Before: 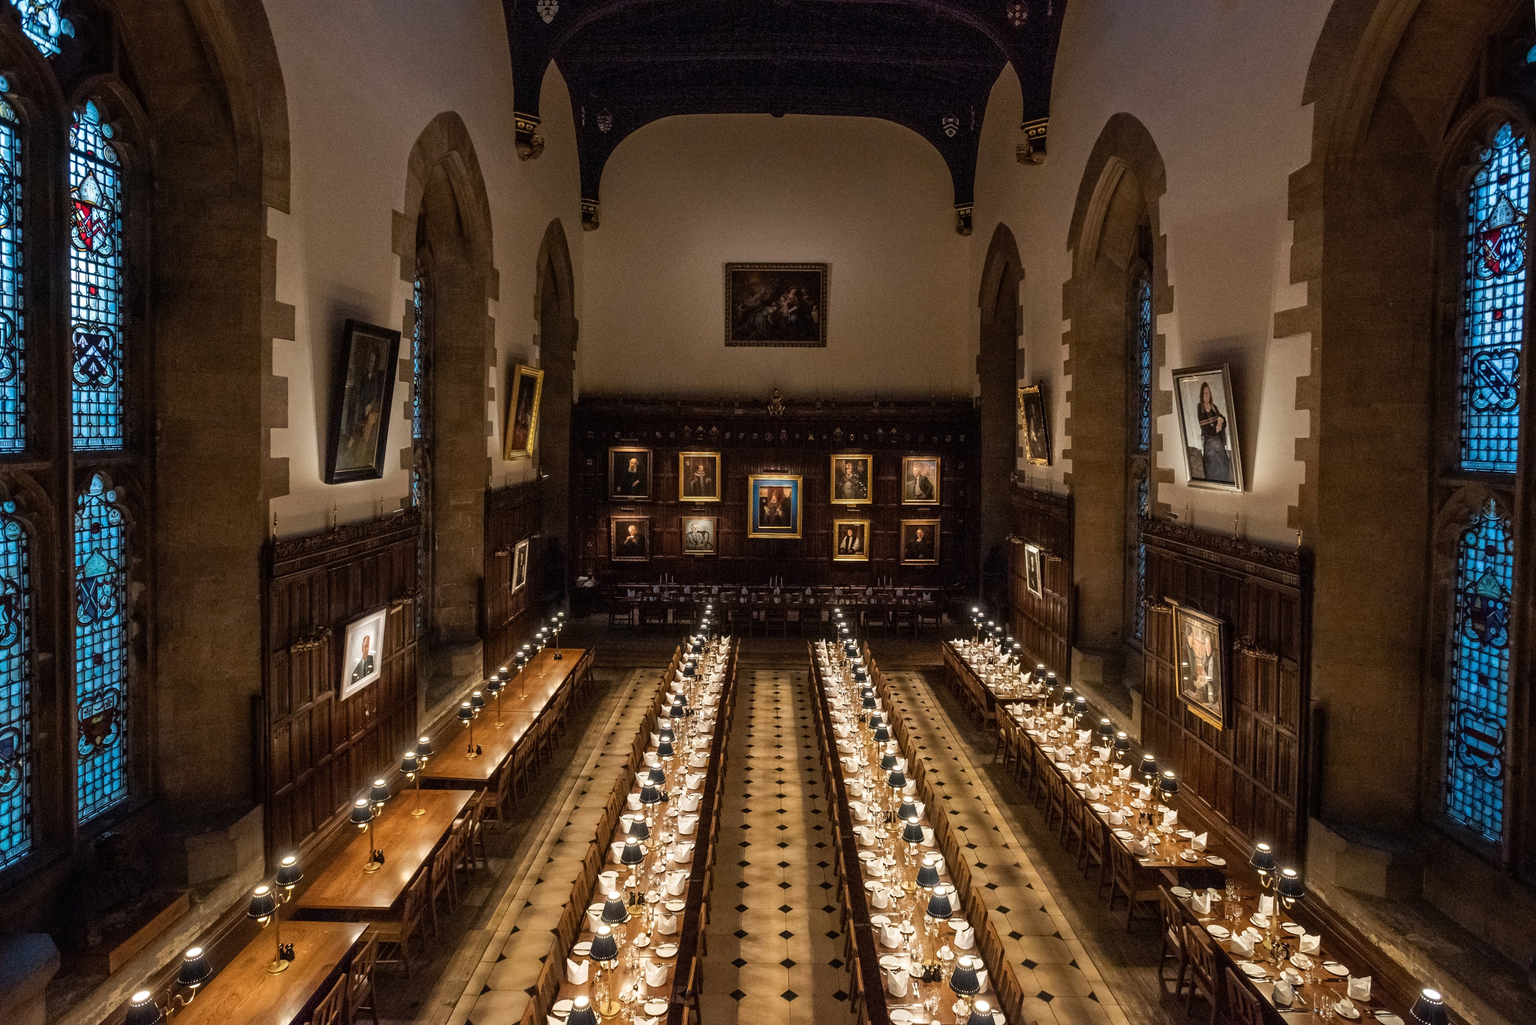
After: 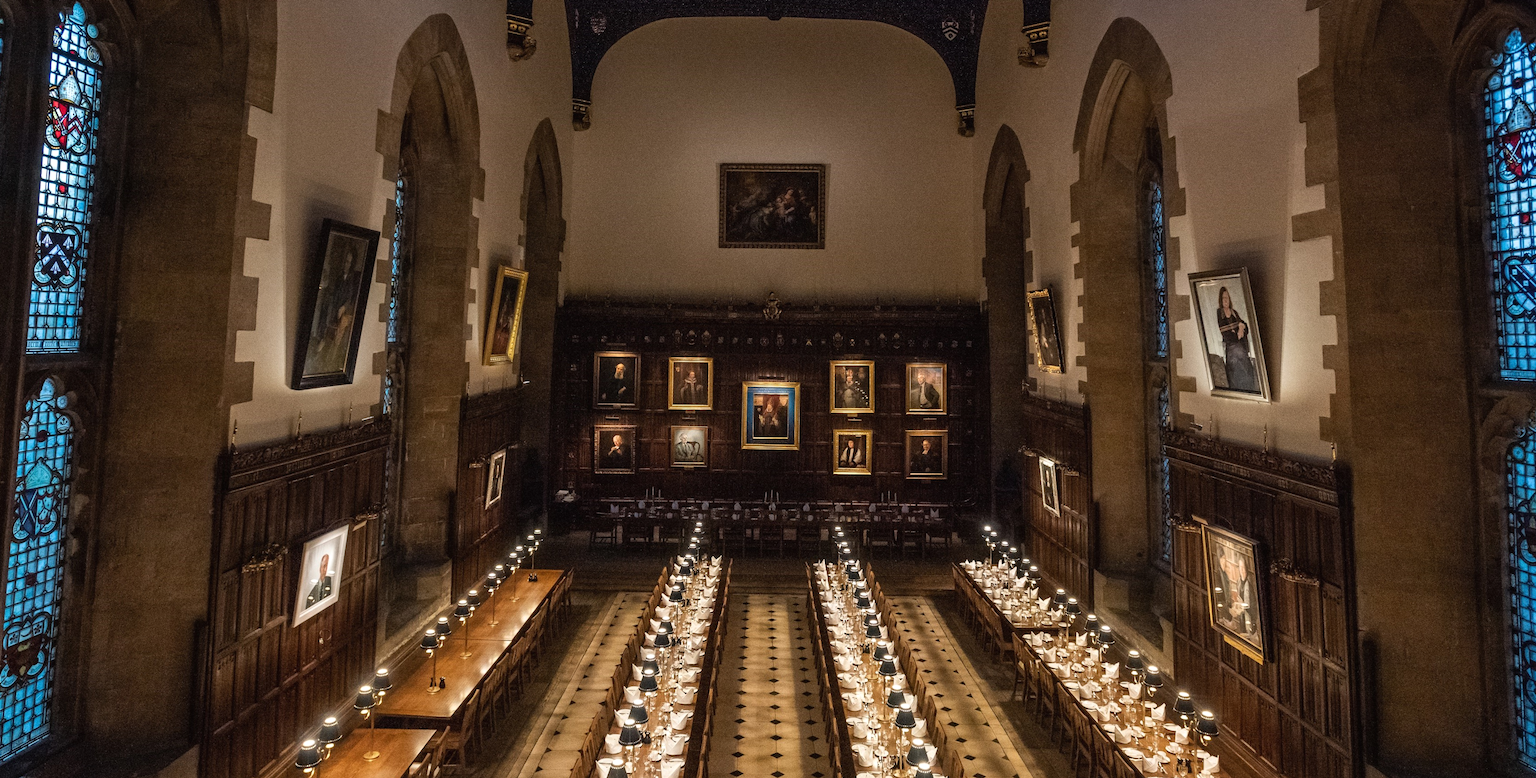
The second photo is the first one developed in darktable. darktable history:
exposure: black level correction -0.001, exposure 0.08 EV, compensate highlight preservation false
grain: coarseness 14.57 ISO, strength 8.8%
crop and rotate: top 8.293%, bottom 20.996%
rotate and perspective: rotation 0.215°, lens shift (vertical) -0.139, crop left 0.069, crop right 0.939, crop top 0.002, crop bottom 0.996
